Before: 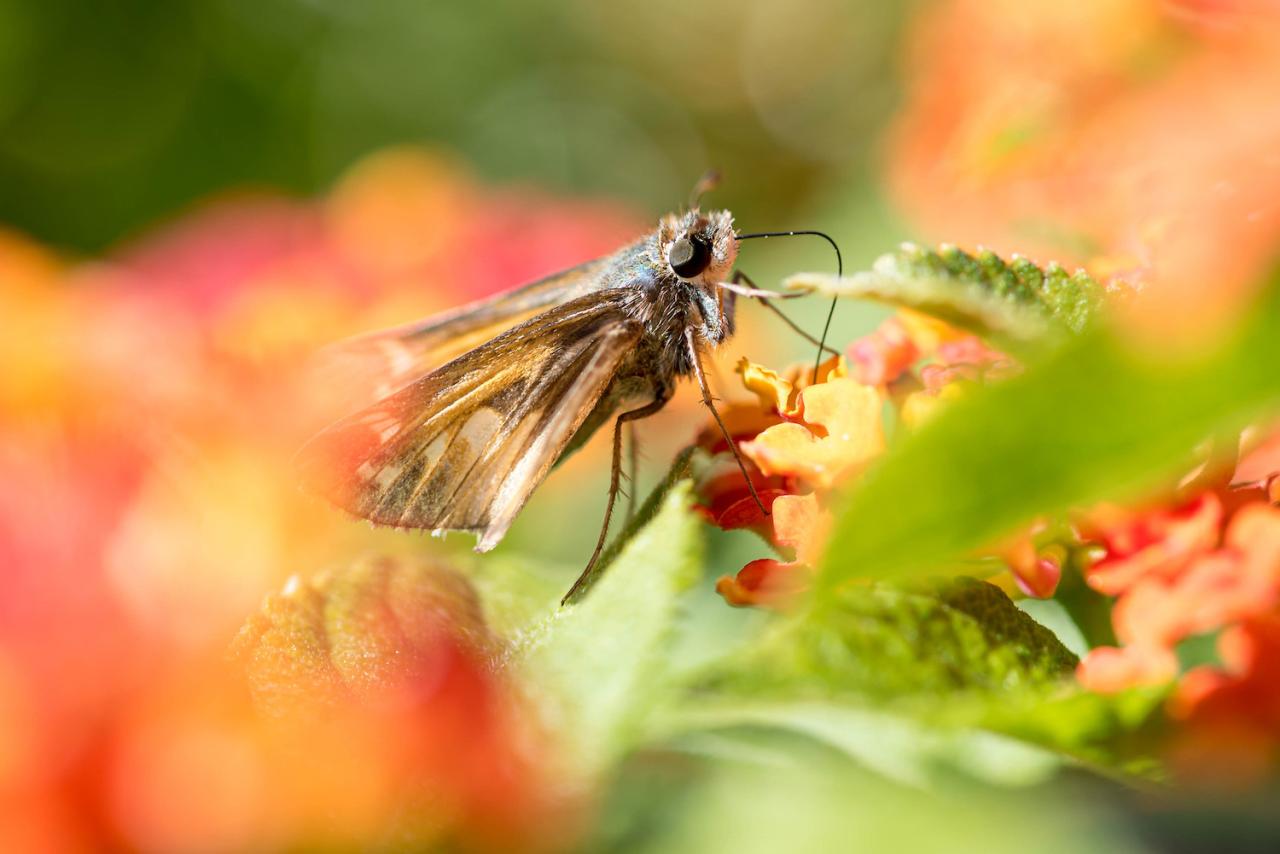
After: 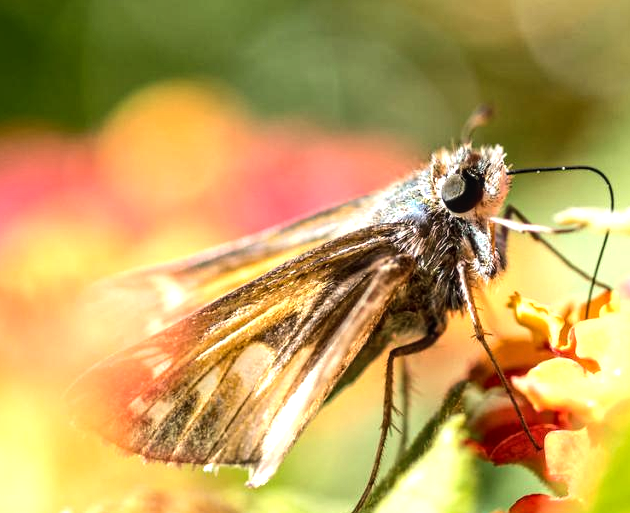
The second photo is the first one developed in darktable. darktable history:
local contrast: on, module defaults
crop: left 17.835%, top 7.675%, right 32.881%, bottom 32.213%
rotate and perspective: crop left 0, crop top 0
tone equalizer: -8 EV -0.75 EV, -7 EV -0.7 EV, -6 EV -0.6 EV, -5 EV -0.4 EV, -3 EV 0.4 EV, -2 EV 0.6 EV, -1 EV 0.7 EV, +0 EV 0.75 EV, edges refinement/feathering 500, mask exposure compensation -1.57 EV, preserve details no
